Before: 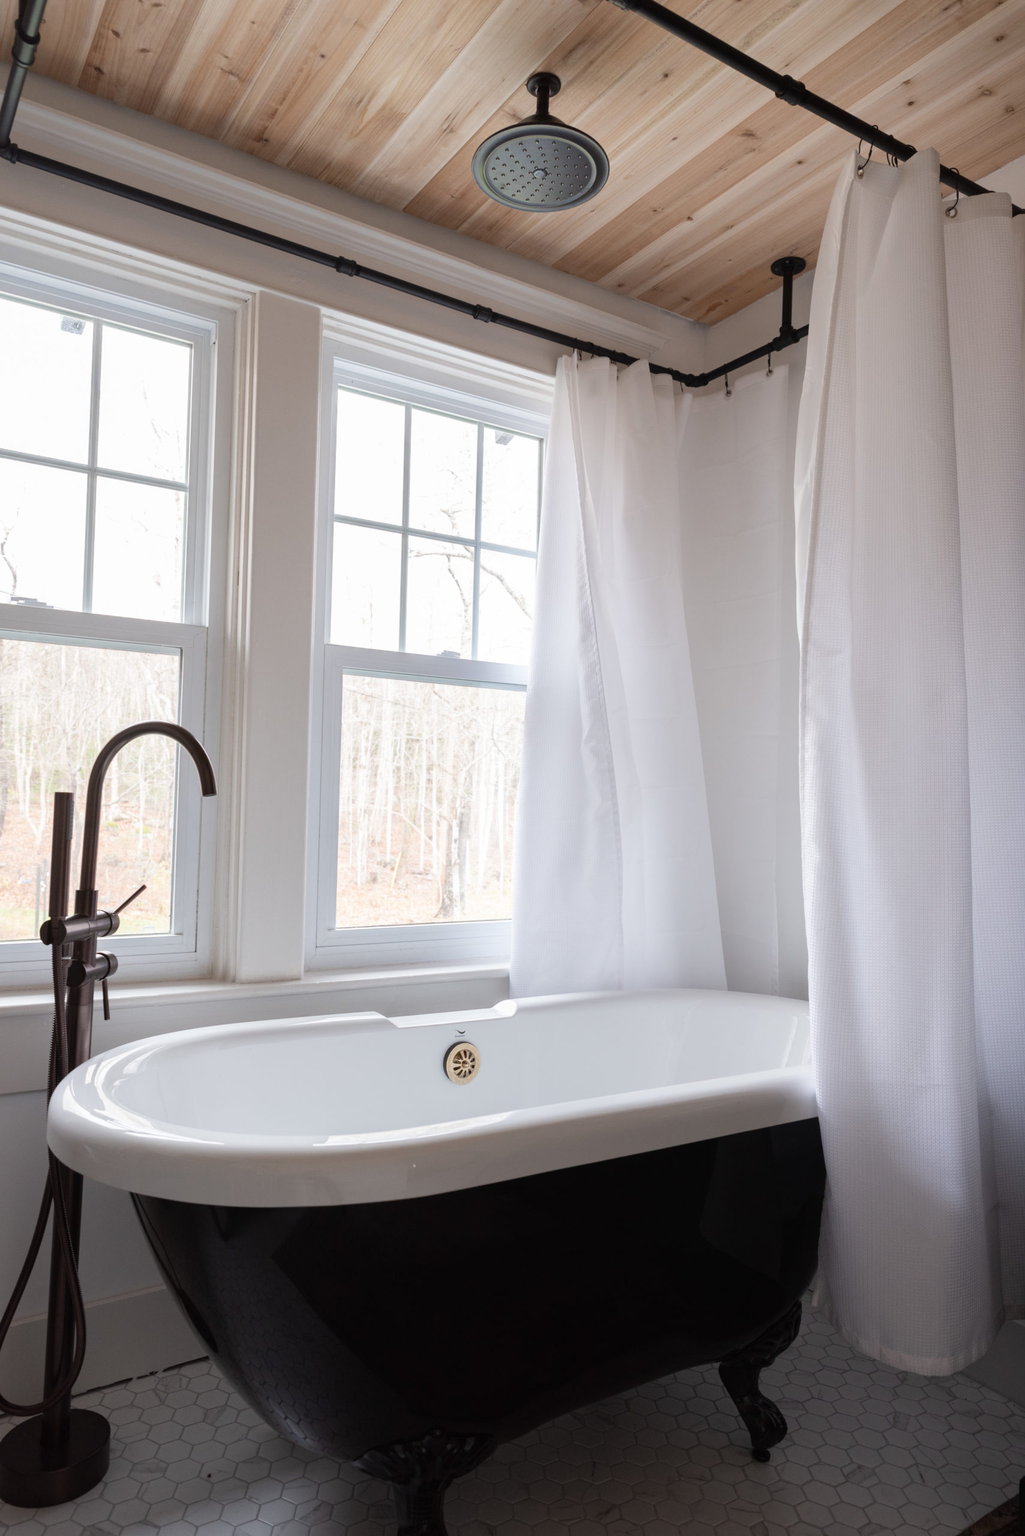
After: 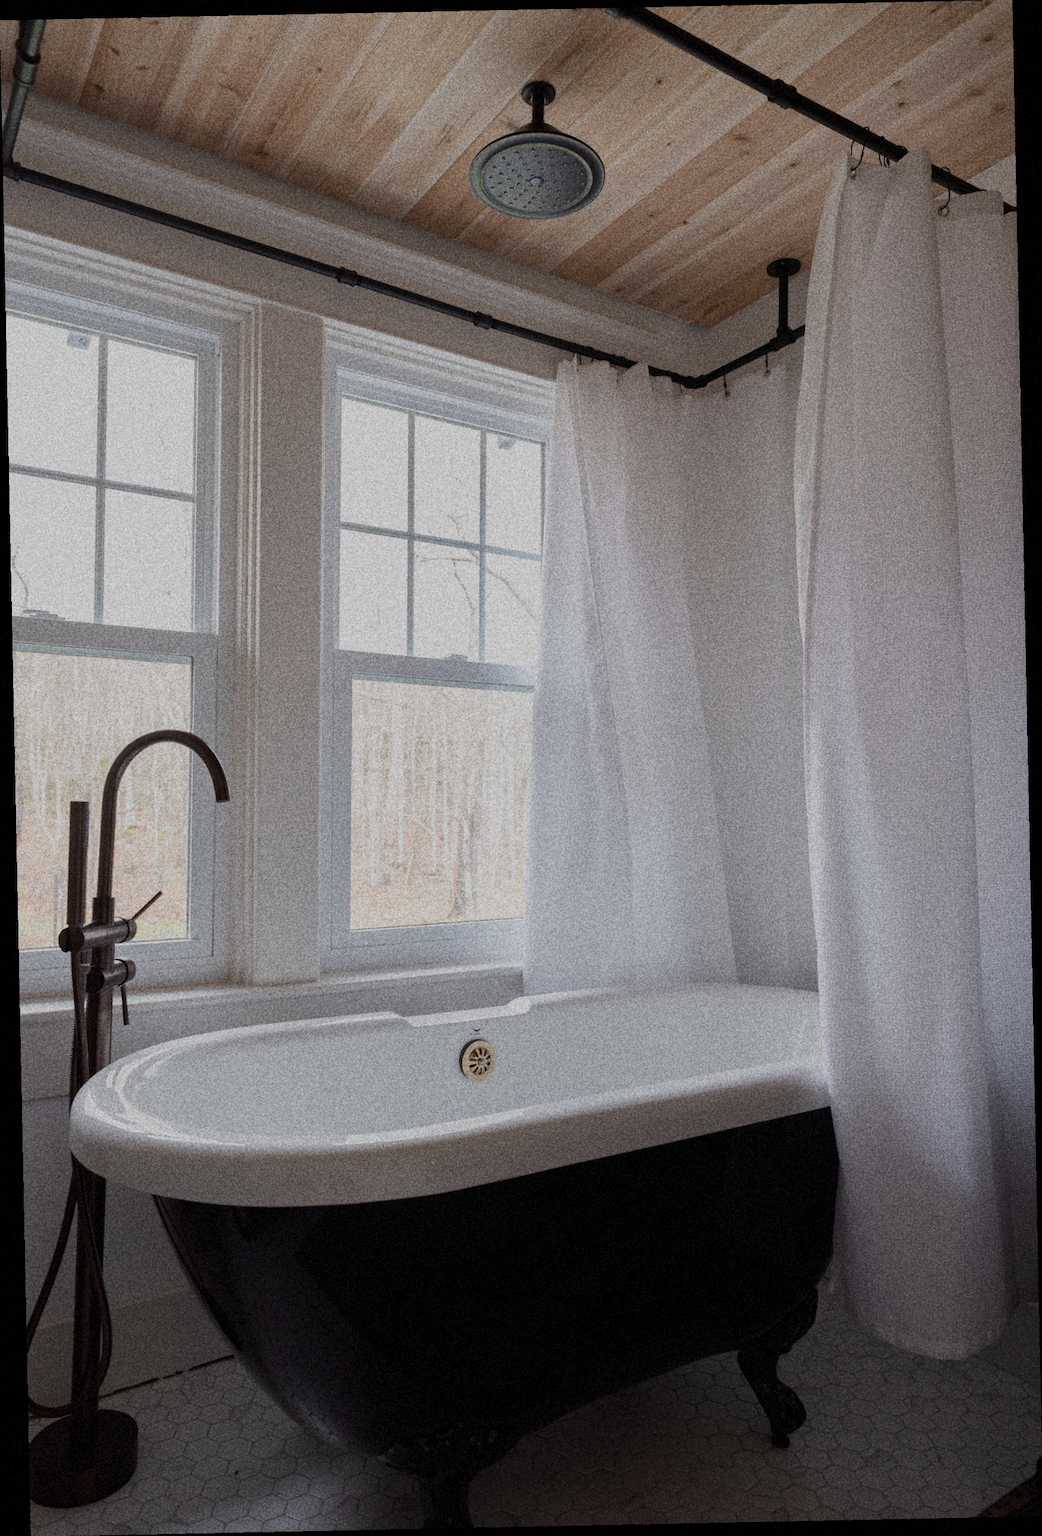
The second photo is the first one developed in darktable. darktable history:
rotate and perspective: rotation -1.17°, automatic cropping off
grain: coarseness 14.49 ISO, strength 48.04%, mid-tones bias 35%
exposure: black level correction 0.001, exposure 0.5 EV, compensate exposure bias true, compensate highlight preservation false
